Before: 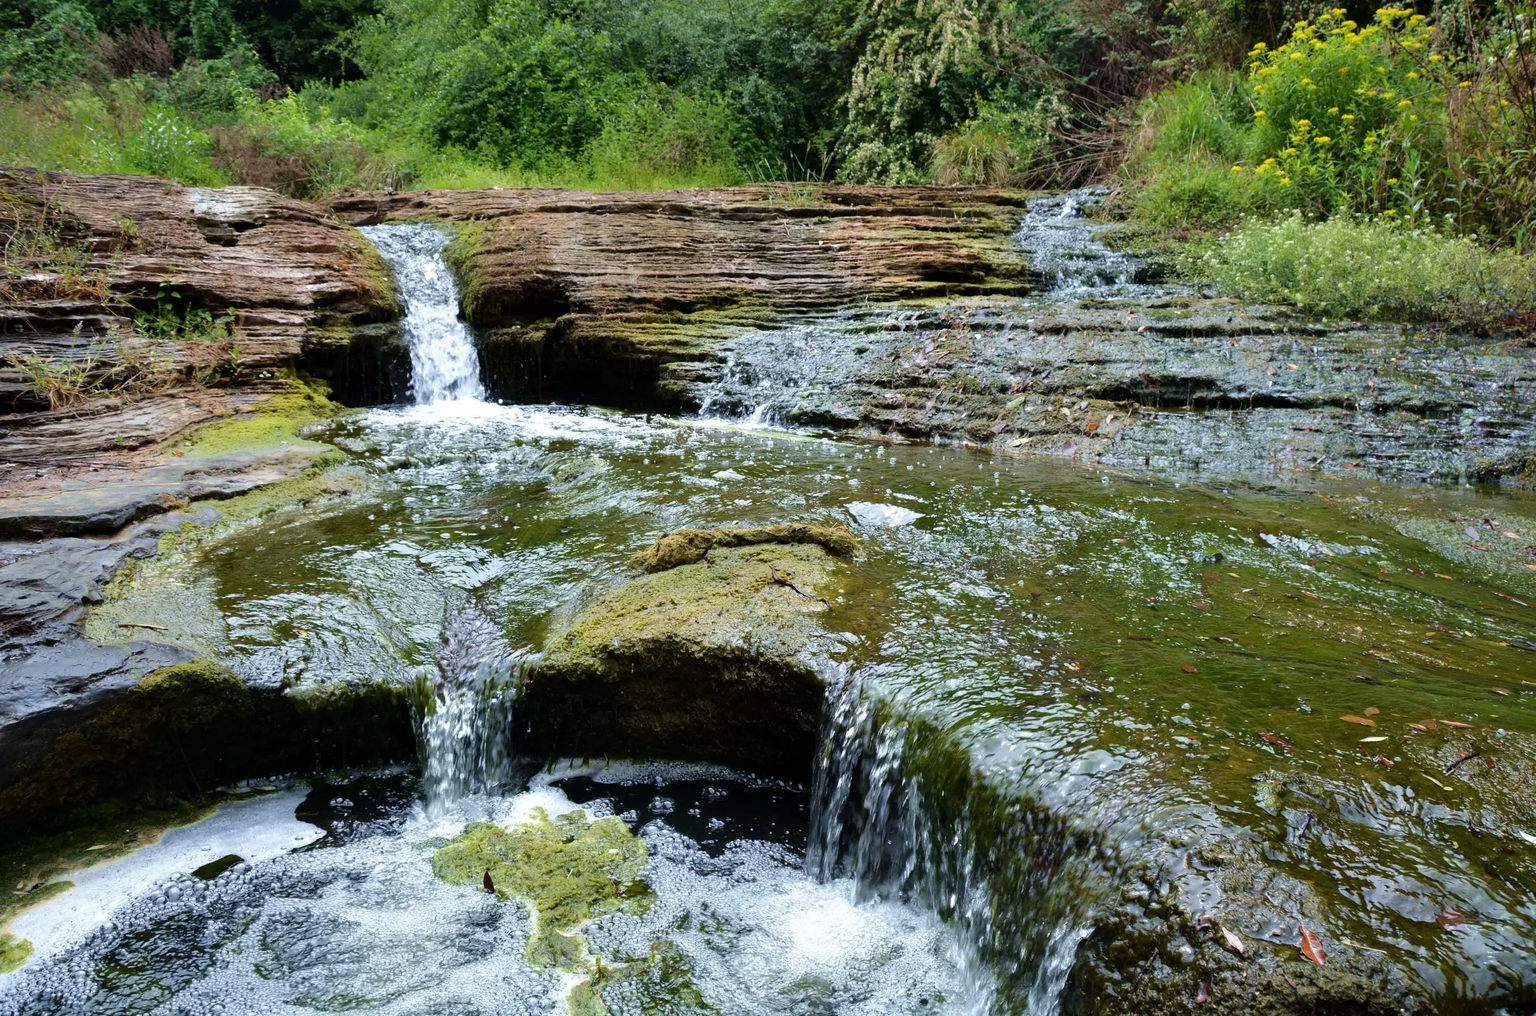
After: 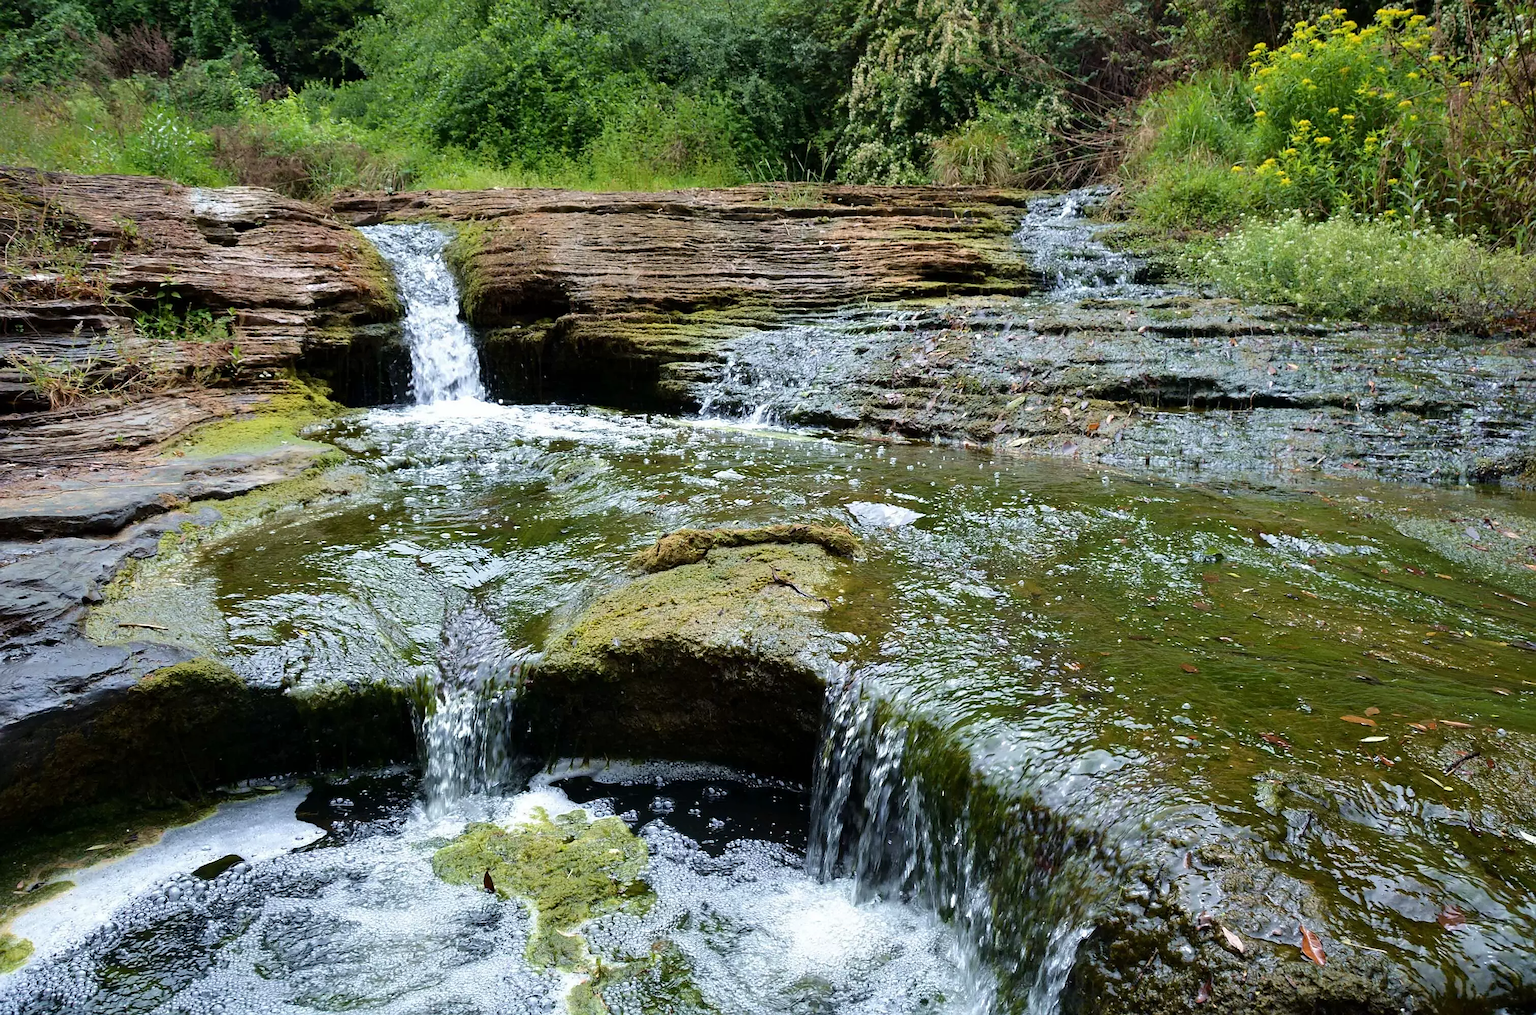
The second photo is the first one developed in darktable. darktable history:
sharpen: radius 1.904, amount 0.403, threshold 1.191
